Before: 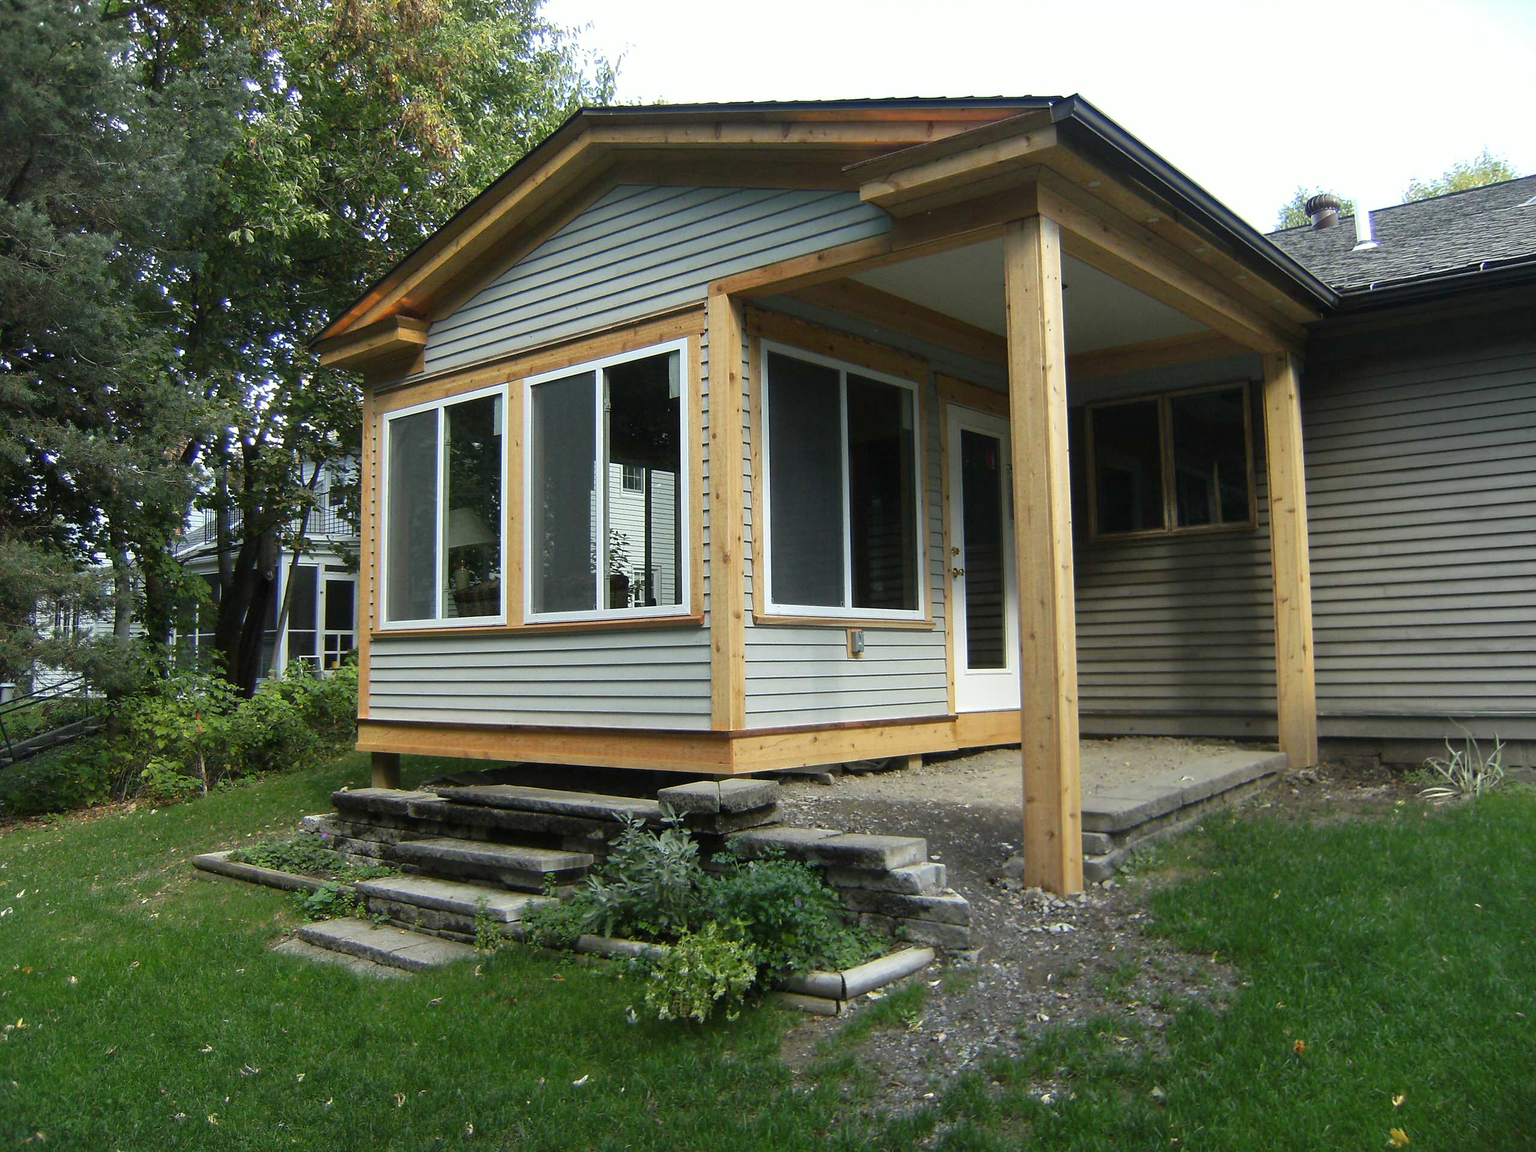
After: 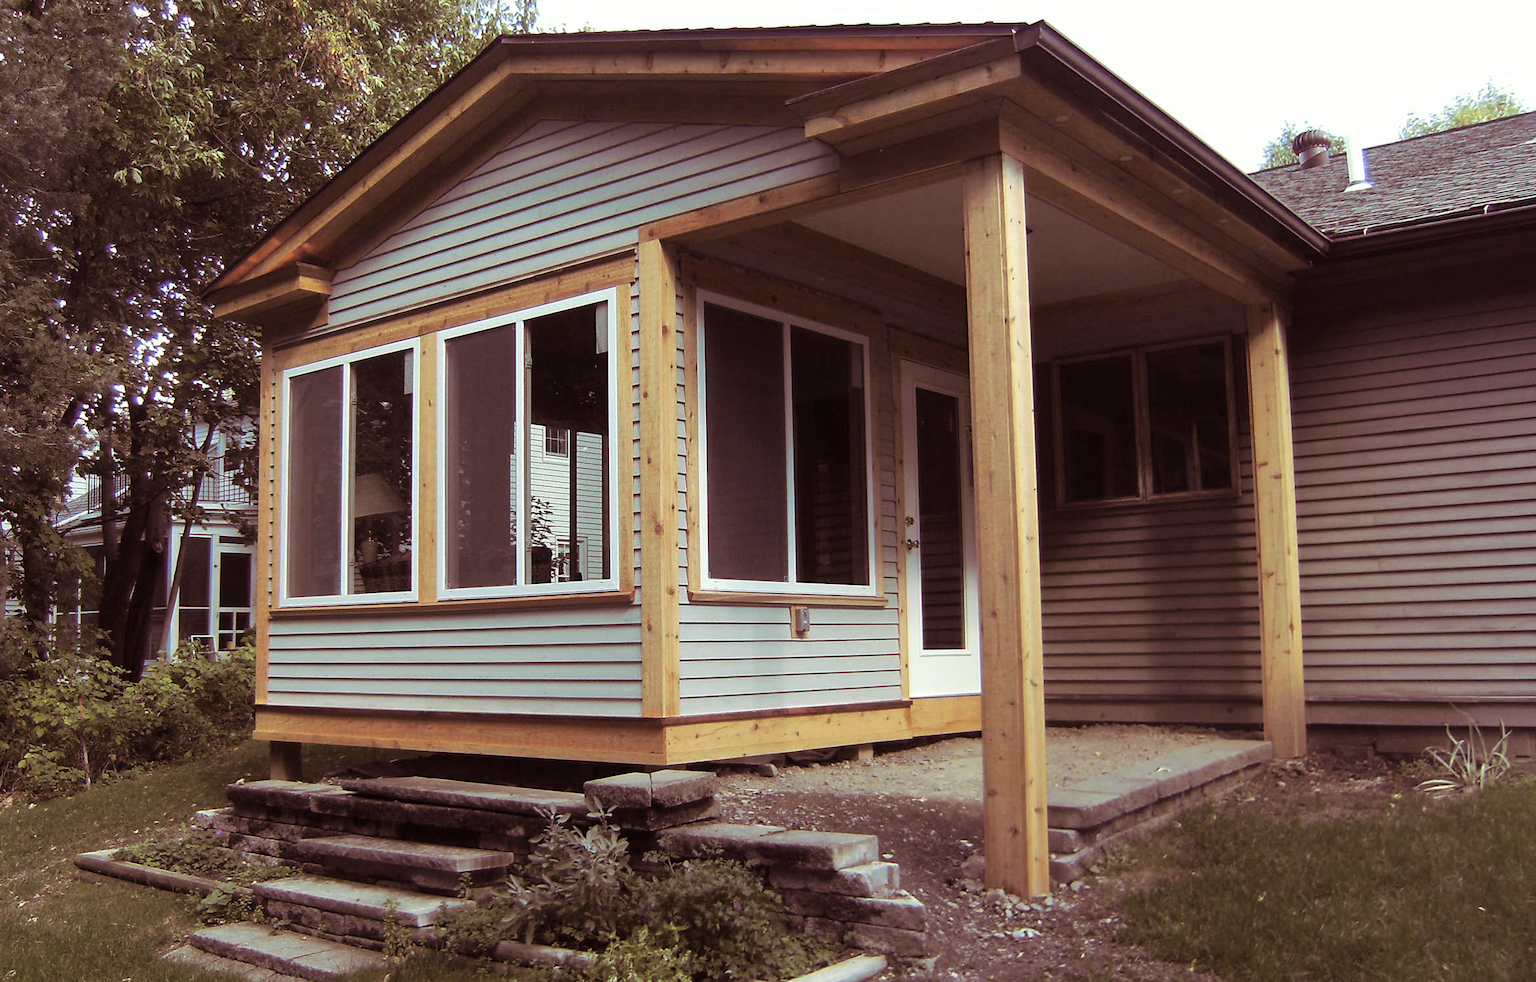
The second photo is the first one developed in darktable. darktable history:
crop: left 8.155%, top 6.611%, bottom 15.385%
split-toning: on, module defaults
